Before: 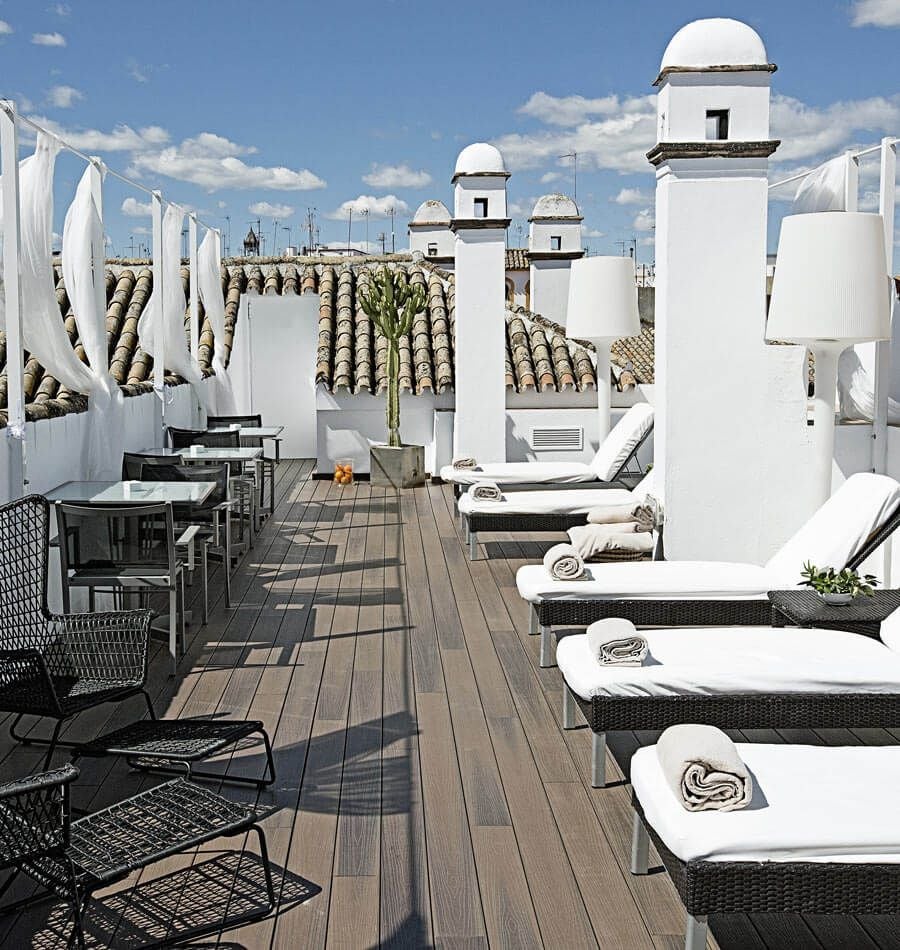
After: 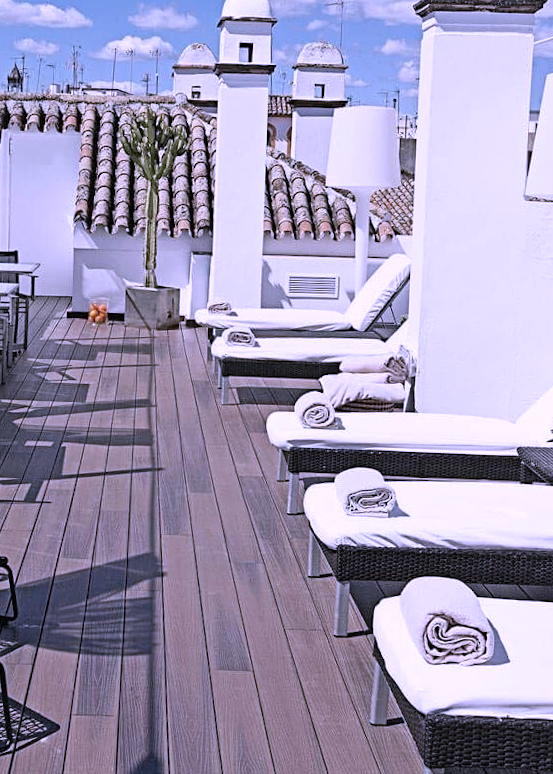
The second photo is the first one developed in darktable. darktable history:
crop and rotate: left 28.256%, top 17.734%, right 12.656%, bottom 3.573%
color calibration: illuminant as shot in camera, x 0.37, y 0.382, temperature 4313.32 K
rotate and perspective: rotation 2.27°, automatic cropping off
color correction: highlights a* 15.46, highlights b* -20.56
